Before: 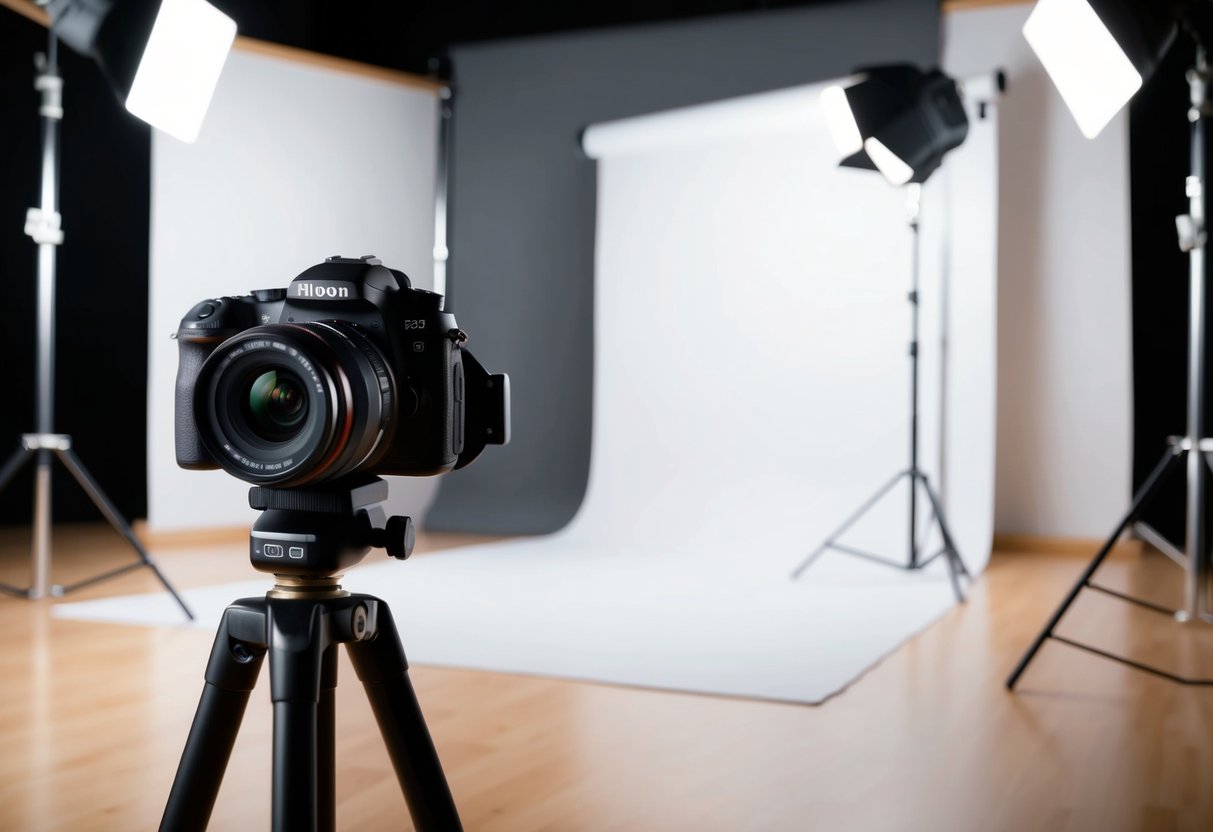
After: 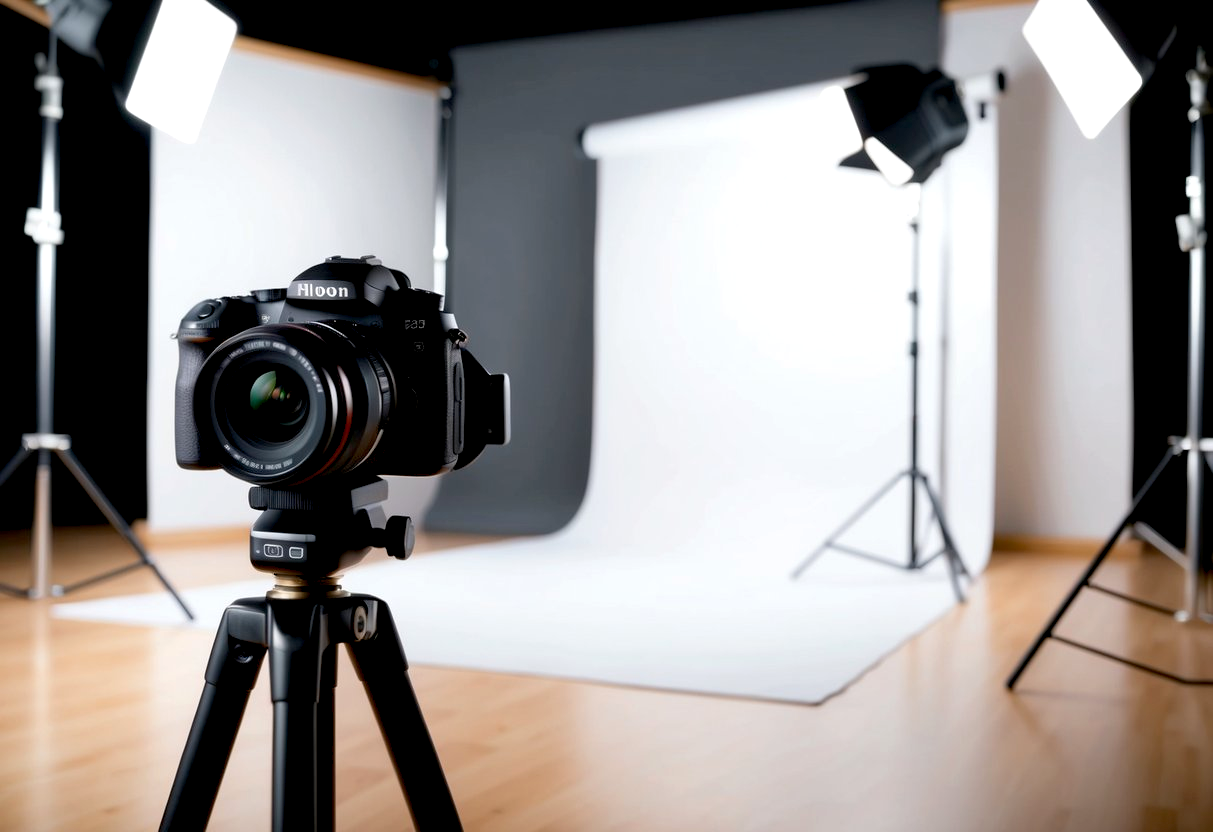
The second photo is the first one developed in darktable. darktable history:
exposure: black level correction 0.009, compensate highlight preservation false
levels: levels [0, 0.476, 0.951]
